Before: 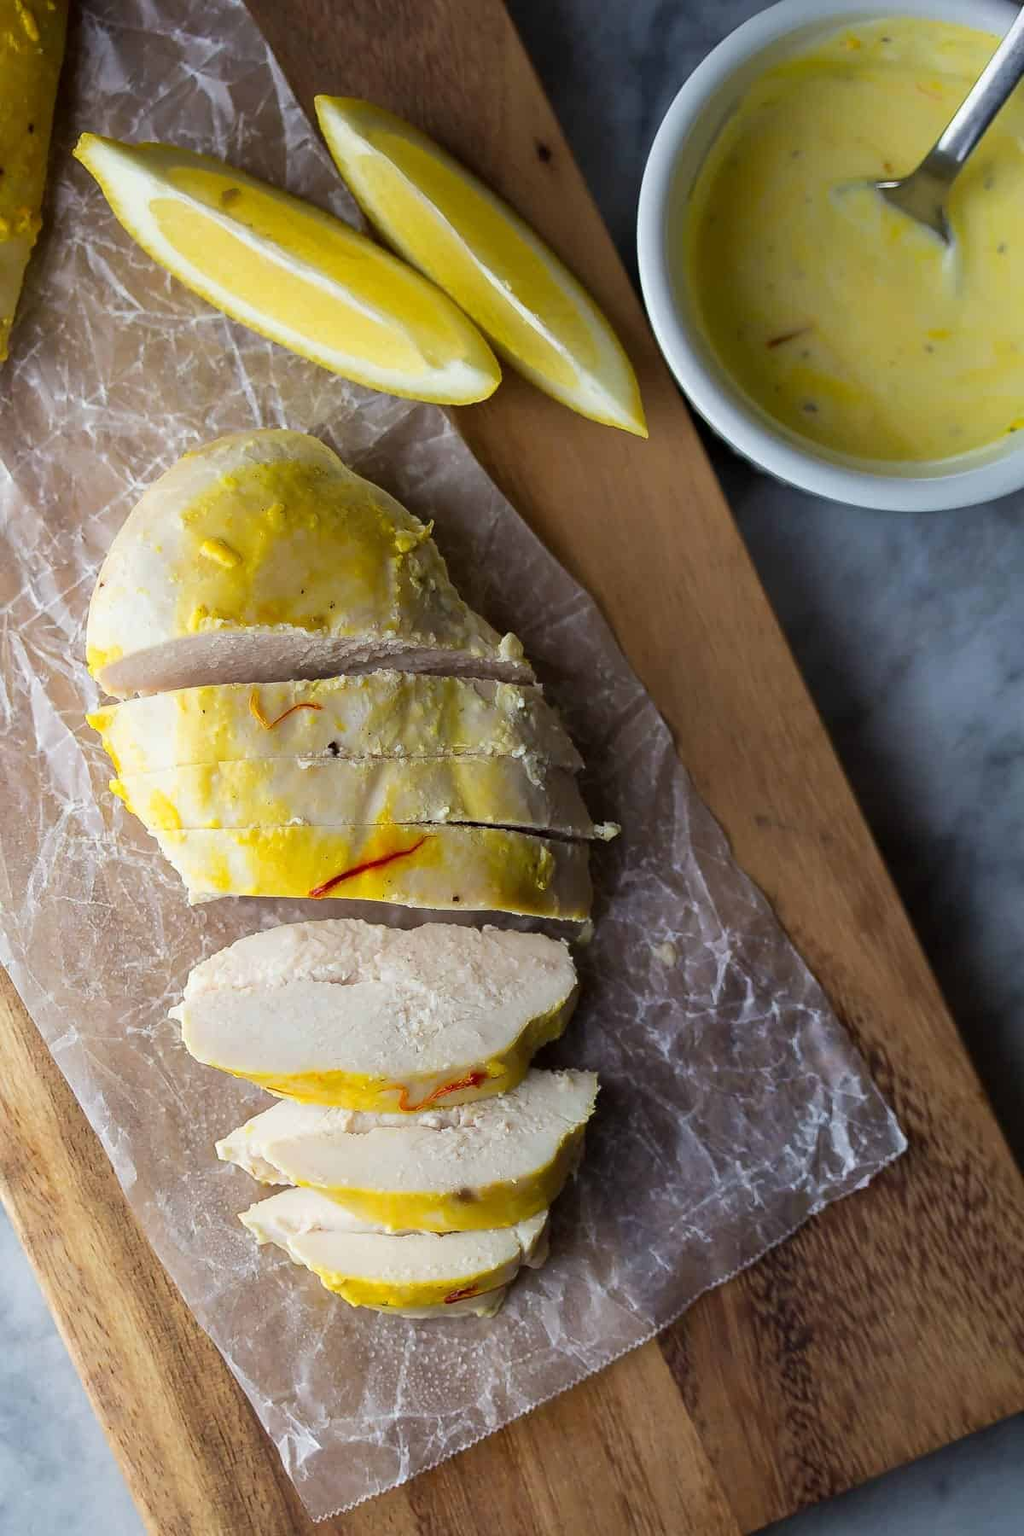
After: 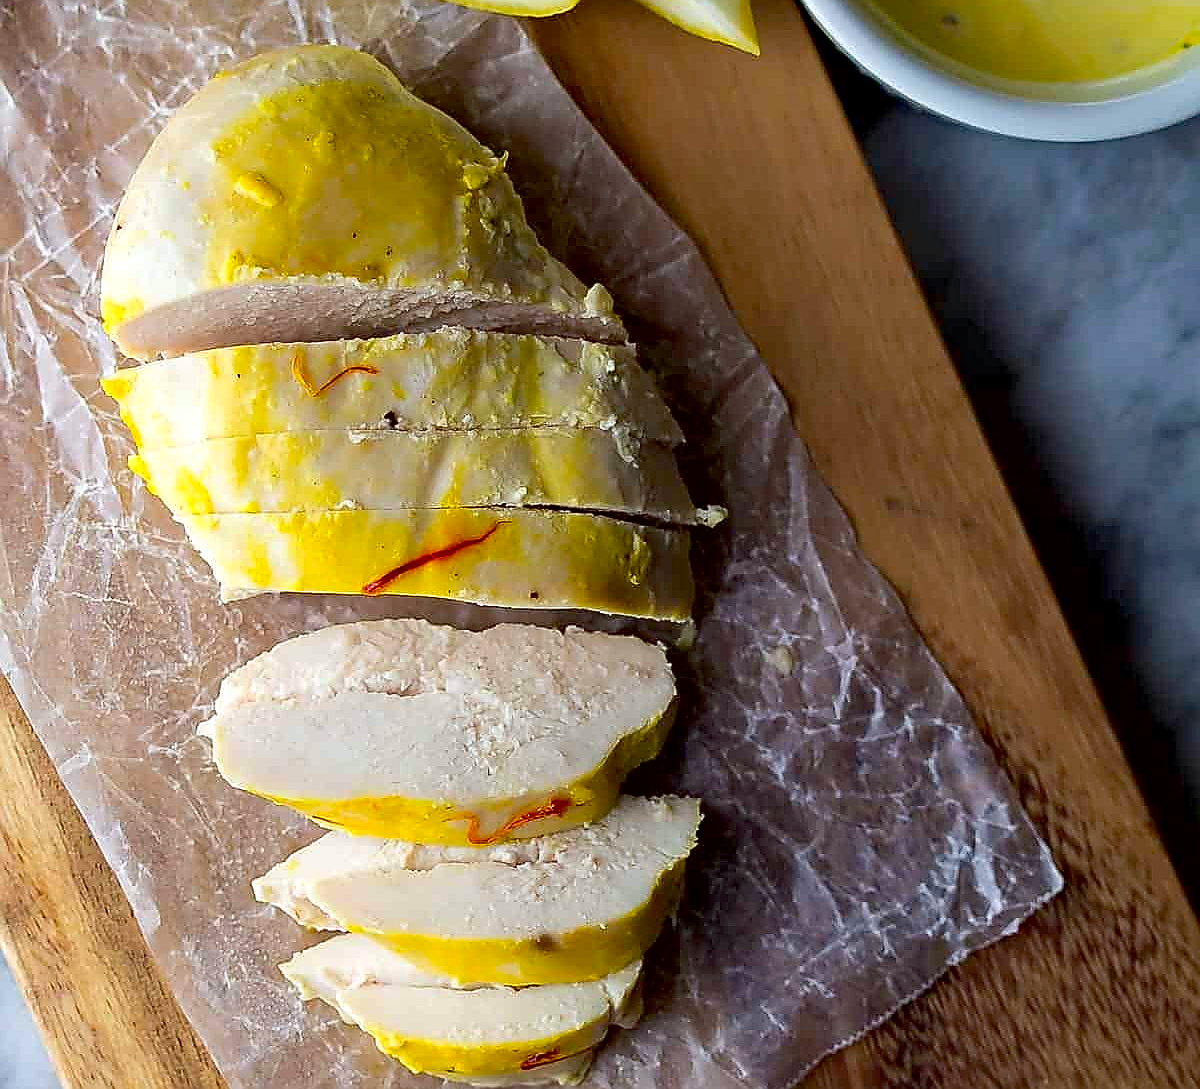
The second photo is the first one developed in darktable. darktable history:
sharpen: radius 1.412, amount 1.245, threshold 0.724
exposure: black level correction 0.007, exposure 0.156 EV, compensate exposure bias true, compensate highlight preservation false
contrast brightness saturation: saturation 0.105
crop and rotate: top 25.469%, bottom 14.01%
haze removal: compatibility mode true, adaptive false
